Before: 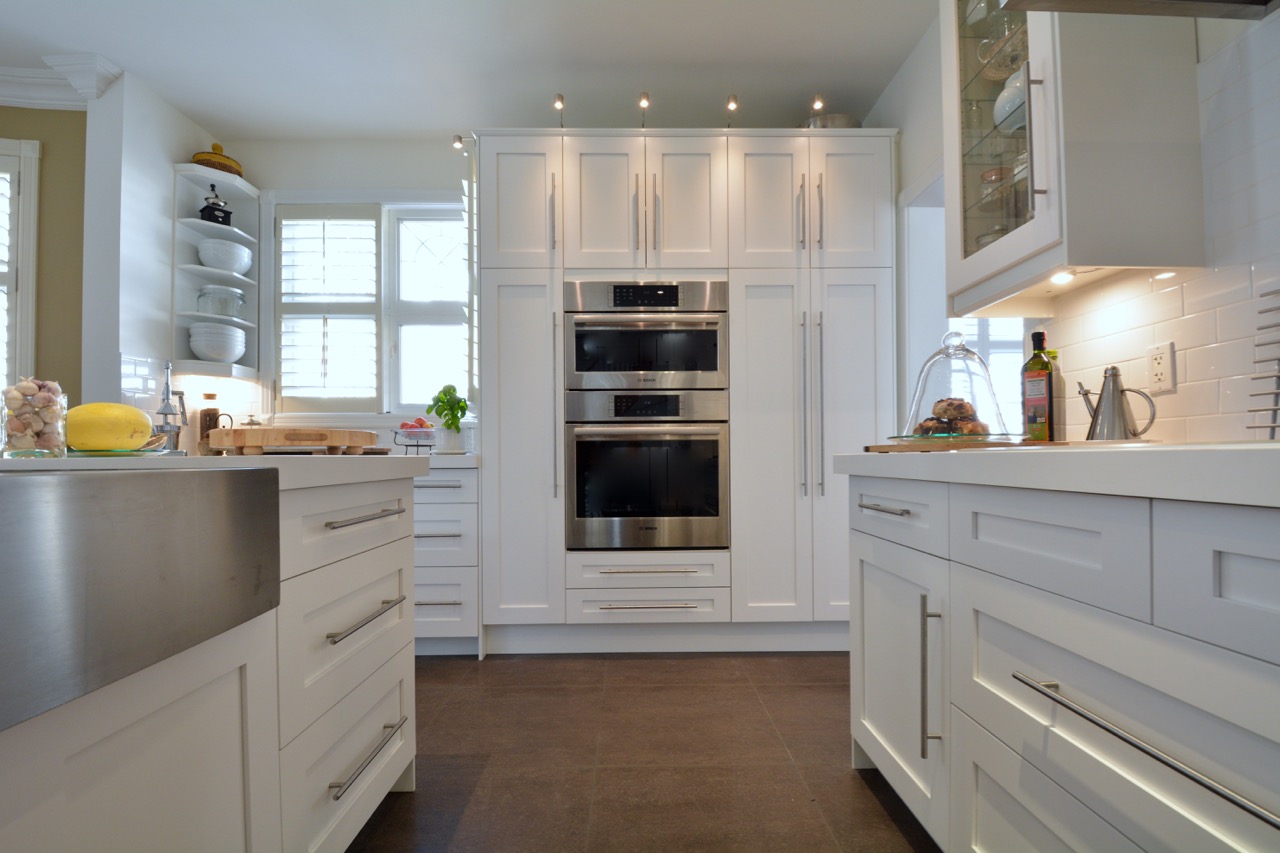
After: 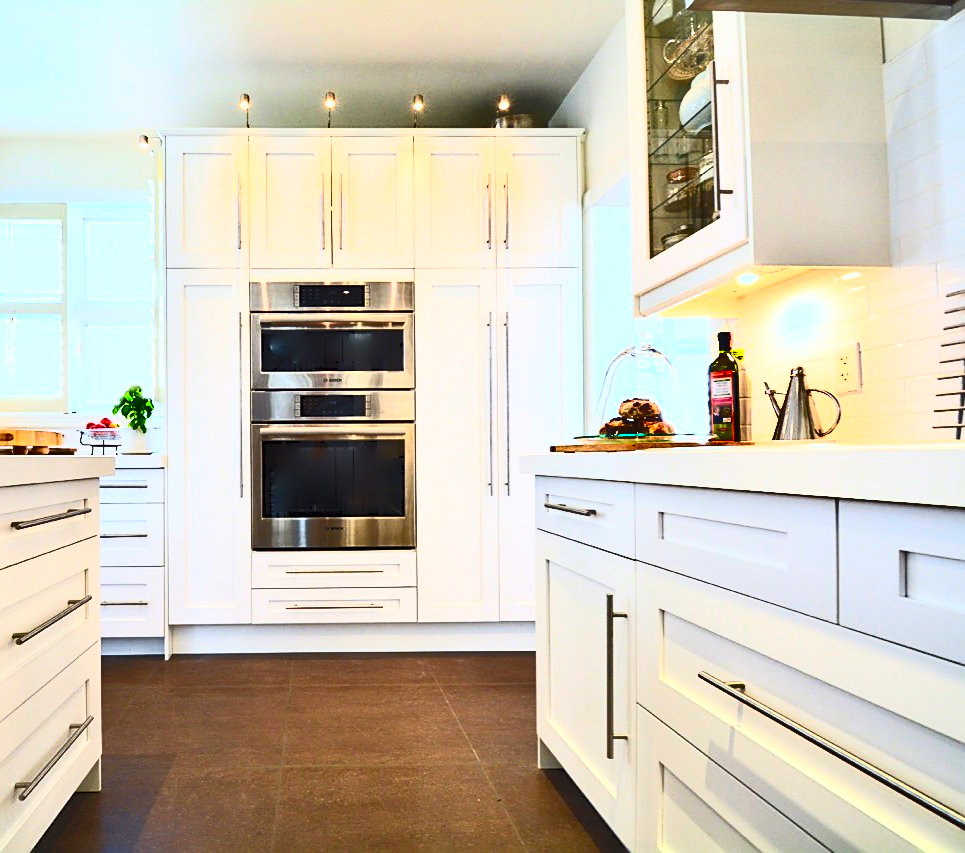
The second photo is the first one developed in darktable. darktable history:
shadows and highlights: shadows 53, soften with gaussian
crop and rotate: left 24.6%
contrast brightness saturation: contrast 1, brightness 1, saturation 1
sharpen: on, module defaults
